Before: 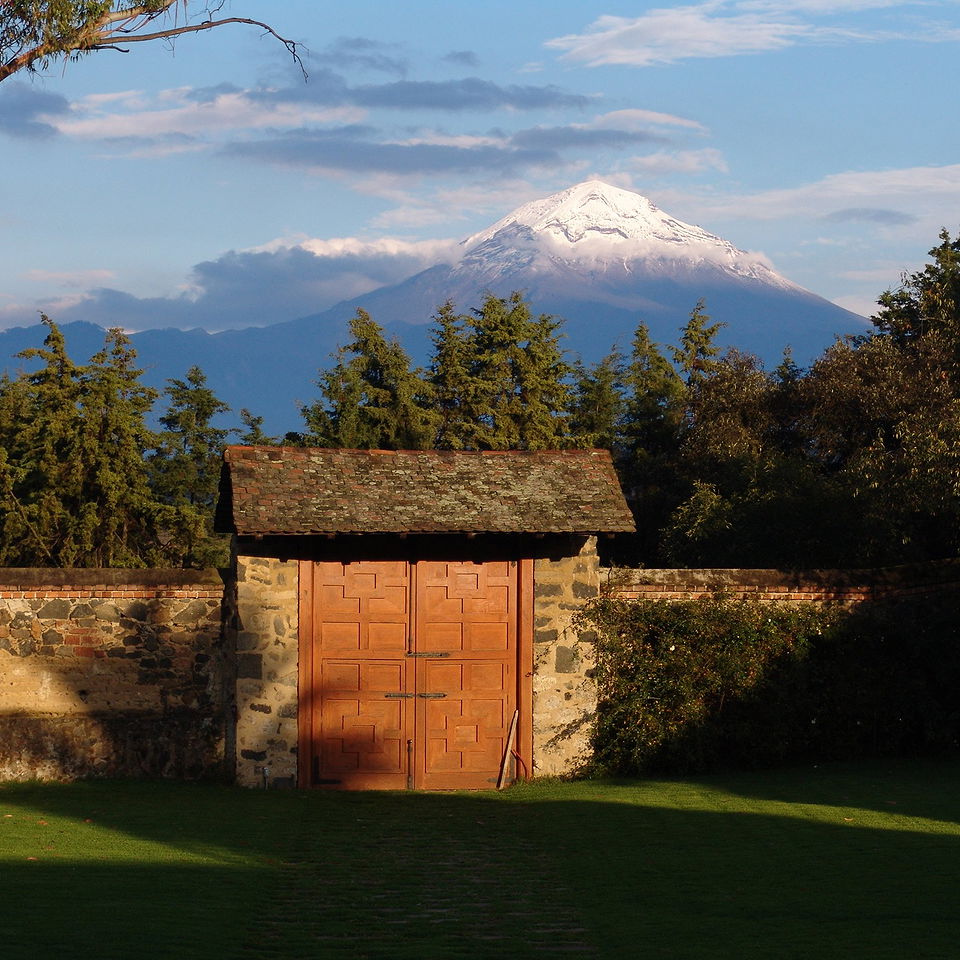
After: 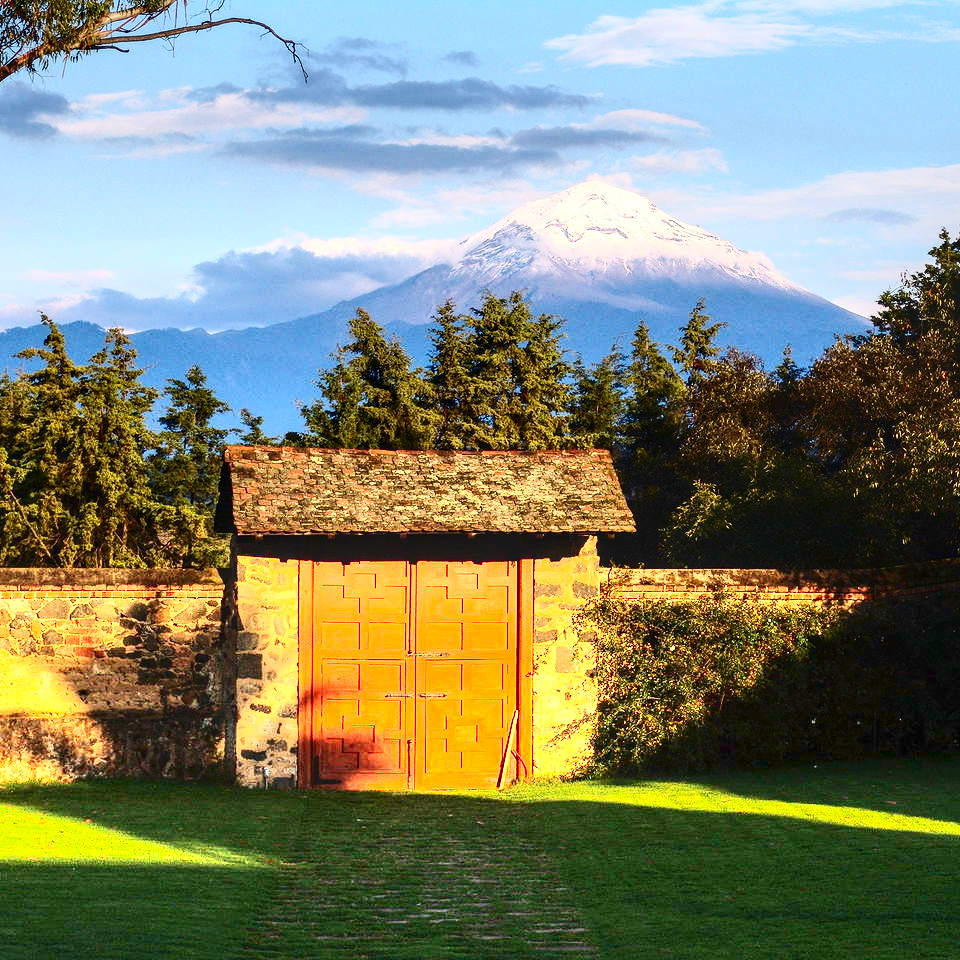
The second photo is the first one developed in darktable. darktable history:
graduated density: density -3.9 EV
local contrast: on, module defaults
contrast brightness saturation: contrast 0.4, brightness 0.05, saturation 0.25
